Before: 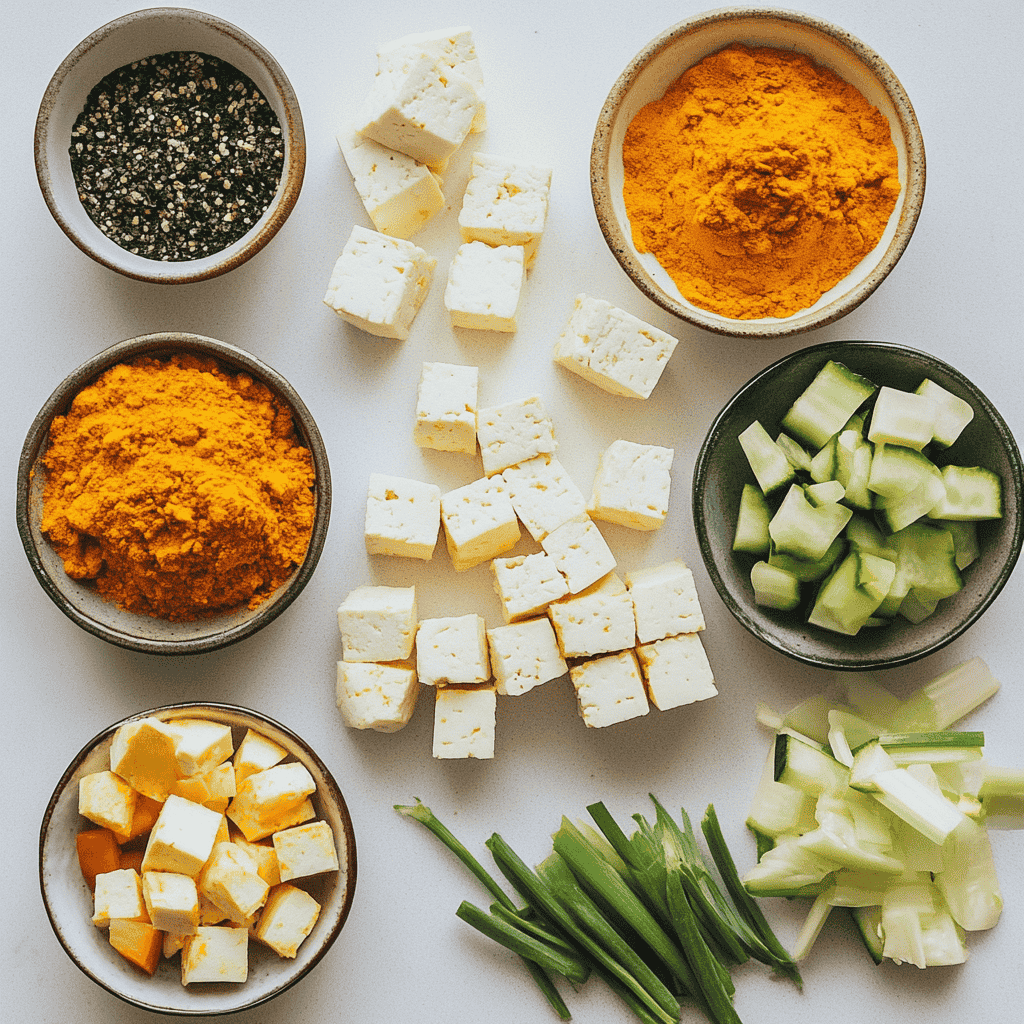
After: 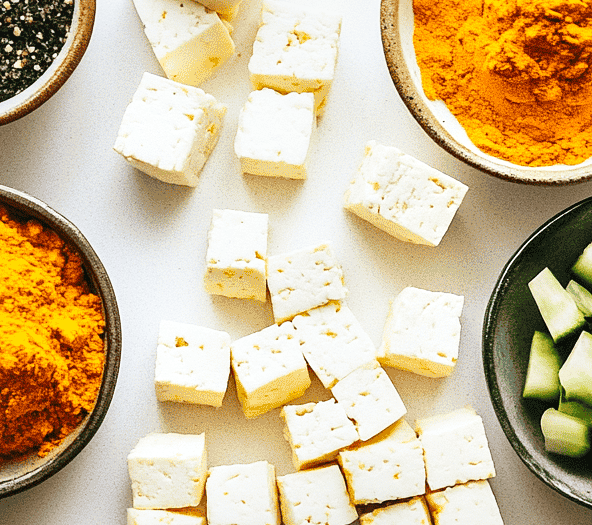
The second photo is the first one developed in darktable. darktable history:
crop: left 20.593%, top 14.962%, right 21.542%, bottom 33.742%
tone curve: curves: ch0 [(0, 0.024) (0.049, 0.038) (0.176, 0.162) (0.311, 0.337) (0.416, 0.471) (0.565, 0.658) (0.817, 0.911) (1, 1)]; ch1 [(0, 0) (0.351, 0.347) (0.446, 0.42) (0.481, 0.463) (0.504, 0.504) (0.522, 0.521) (0.546, 0.563) (0.622, 0.664) (0.728, 0.786) (1, 1)]; ch2 [(0, 0) (0.327, 0.324) (0.427, 0.413) (0.458, 0.444) (0.502, 0.504) (0.526, 0.539) (0.547, 0.581) (0.601, 0.61) (0.76, 0.765) (1, 1)], preserve colors none
local contrast: mode bilateral grid, contrast 25, coarseness 60, detail 152%, midtone range 0.2
